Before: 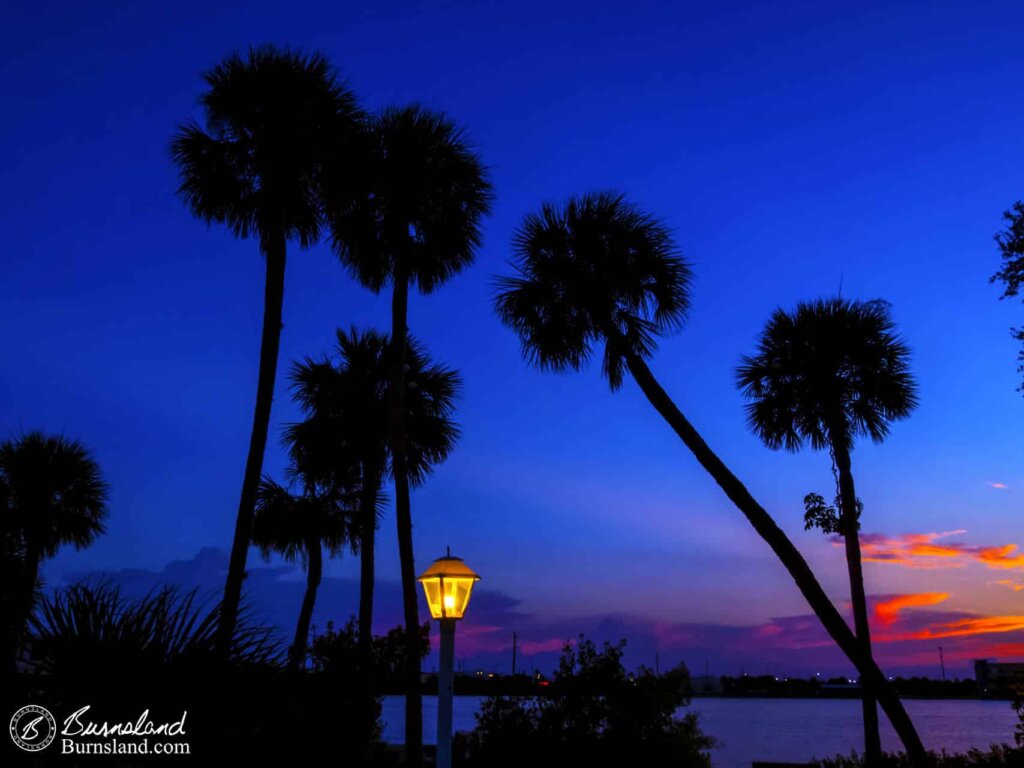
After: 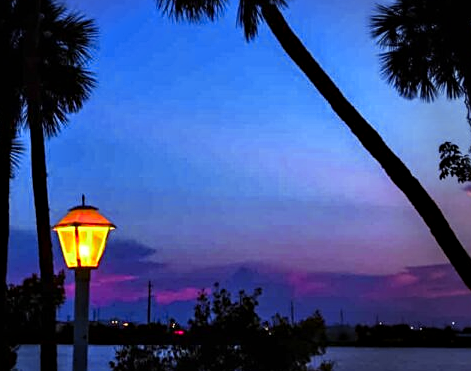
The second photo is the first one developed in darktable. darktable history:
crop: left 35.74%, top 45.74%, right 18.22%, bottom 5.946%
haze removal: compatibility mode true, adaptive false
exposure: exposure 0.188 EV, compensate exposure bias true, compensate highlight preservation false
vignetting: fall-off start 76.53%, fall-off radius 28.31%, brightness -0.437, saturation -0.201, center (-0.119, -0.005), width/height ratio 0.975
shadows and highlights: shadows 43.46, white point adjustment -1.43, soften with gaussian
sharpen: on, module defaults
color zones: curves: ch0 [(0, 0.533) (0.126, 0.533) (0.234, 0.533) (0.368, 0.357) (0.5, 0.5) (0.625, 0.5) (0.74, 0.637) (0.875, 0.5)]; ch1 [(0.004, 0.708) (0.129, 0.662) (0.25, 0.5) (0.375, 0.331) (0.496, 0.396) (0.625, 0.649) (0.739, 0.26) (0.875, 0.5) (1, 0.478)]; ch2 [(0, 0.409) (0.132, 0.403) (0.236, 0.558) (0.379, 0.448) (0.5, 0.5) (0.625, 0.5) (0.691, 0.39) (0.875, 0.5)]
